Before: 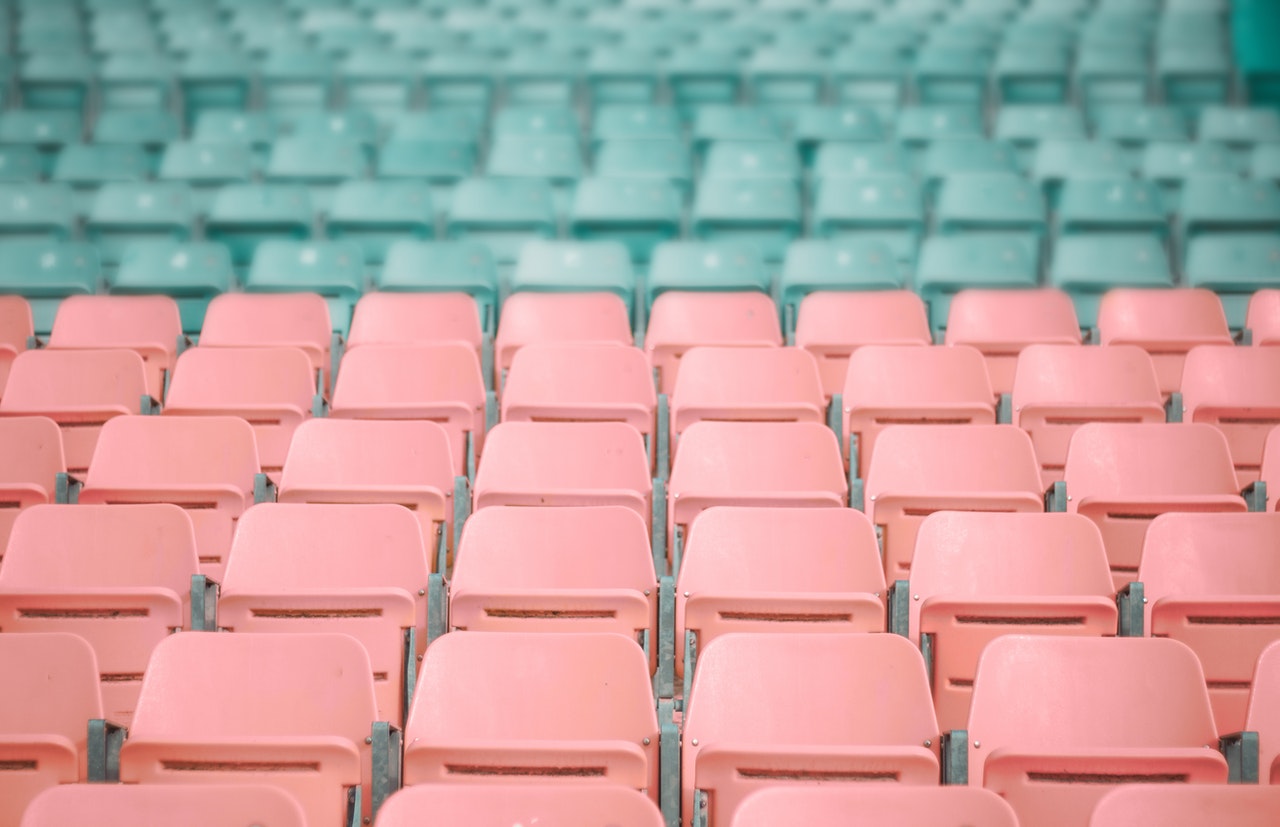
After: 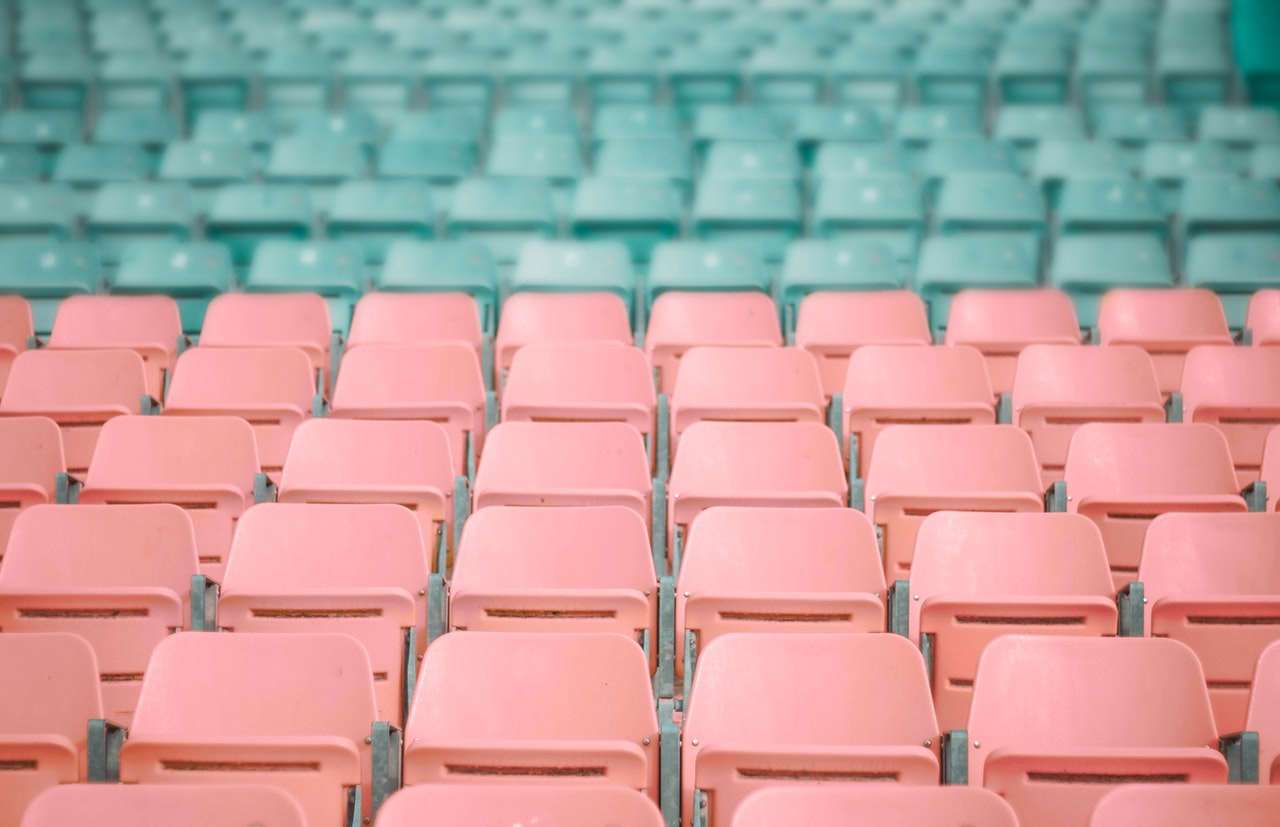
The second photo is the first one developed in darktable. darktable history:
color balance rgb: perceptual saturation grading › global saturation 20%, global vibrance 20%
contrast brightness saturation: saturation -0.17
